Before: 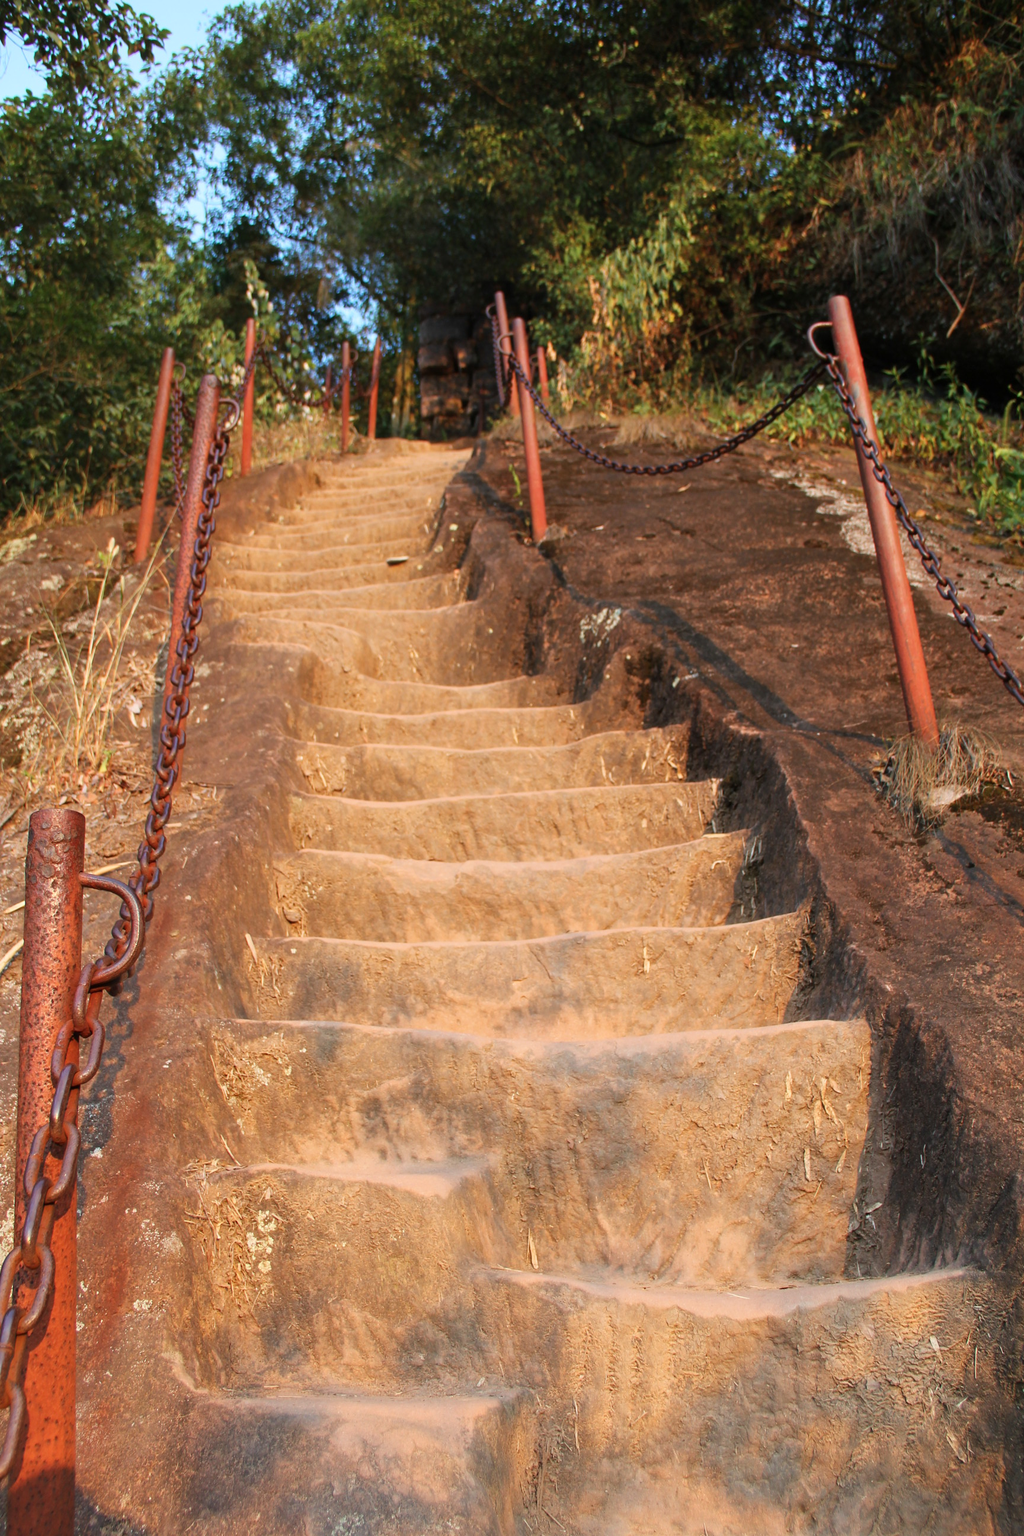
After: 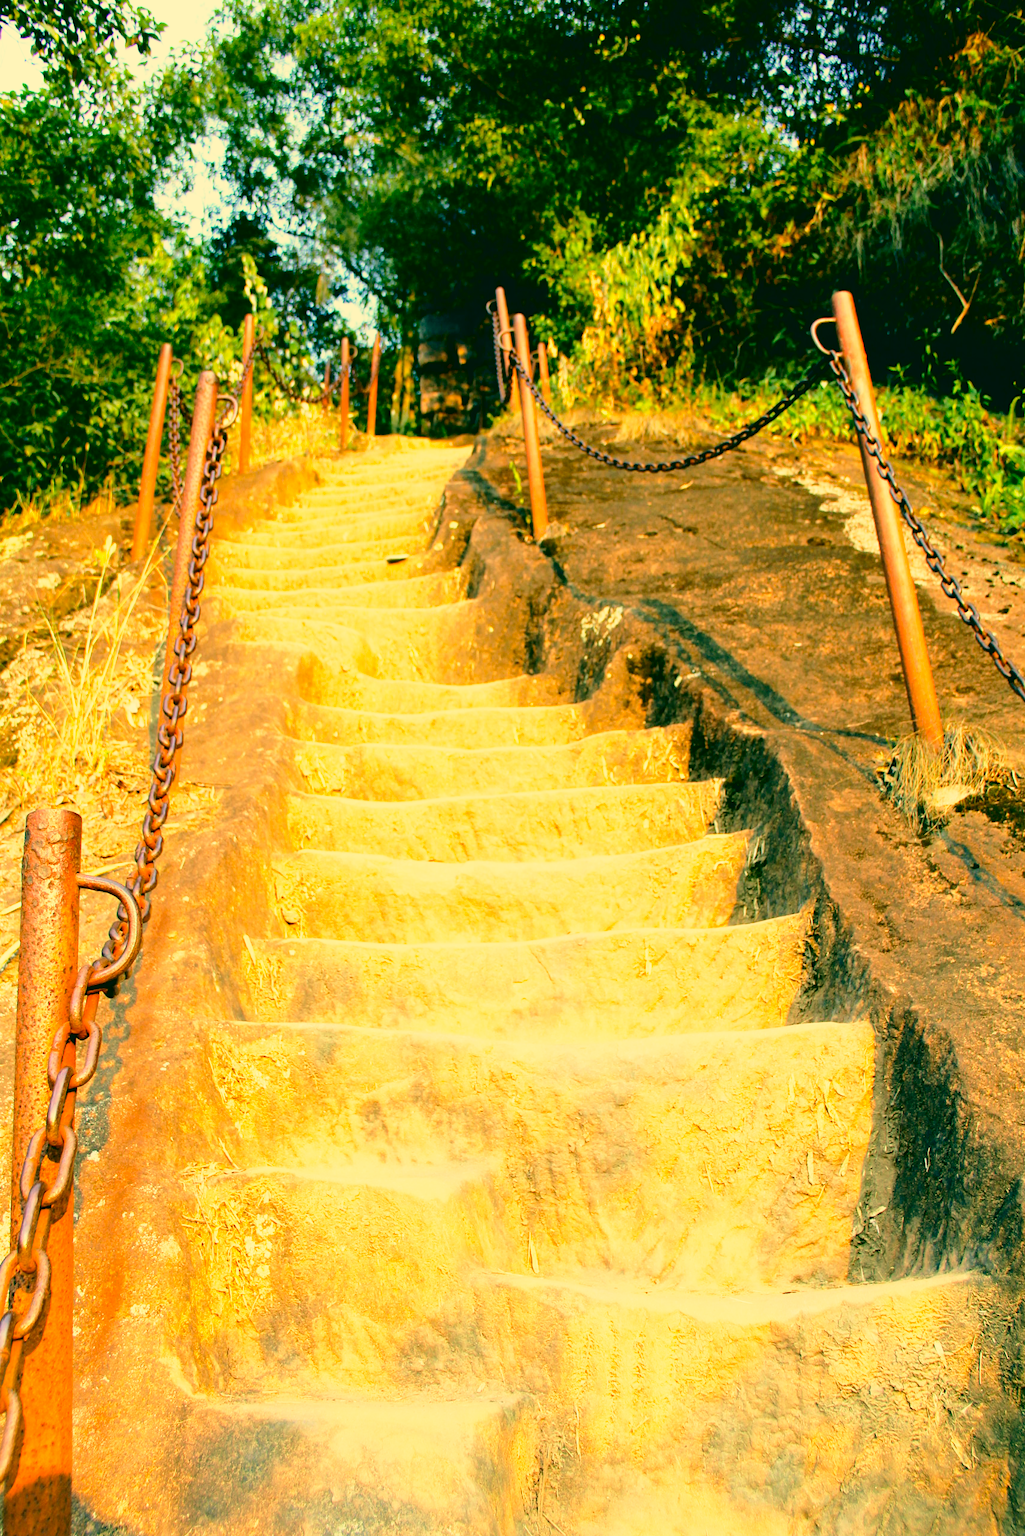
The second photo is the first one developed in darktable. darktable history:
color correction: highlights a* 1.83, highlights b* 34.02, shadows a* -36.68, shadows b* -5.48
crop: left 0.434%, top 0.485%, right 0.244%, bottom 0.386%
tone curve: curves: ch0 [(0, 0) (0.058, 0.027) (0.214, 0.183) (0.295, 0.288) (0.48, 0.541) (0.658, 0.703) (0.741, 0.775) (0.844, 0.866) (0.986, 0.957)]; ch1 [(0, 0) (0.172, 0.123) (0.312, 0.296) (0.437, 0.429) (0.471, 0.469) (0.502, 0.5) (0.513, 0.515) (0.572, 0.603) (0.617, 0.653) (0.68, 0.724) (0.889, 0.924) (1, 1)]; ch2 [(0, 0) (0.411, 0.424) (0.489, 0.49) (0.502, 0.5) (0.512, 0.524) (0.549, 0.578) (0.604, 0.628) (0.709, 0.748) (1, 1)], color space Lab, independent channels, preserve colors none
tone equalizer: on, module defaults
base curve: curves: ch0 [(0, 0) (0.012, 0.01) (0.073, 0.168) (0.31, 0.711) (0.645, 0.957) (1, 1)], preserve colors none
